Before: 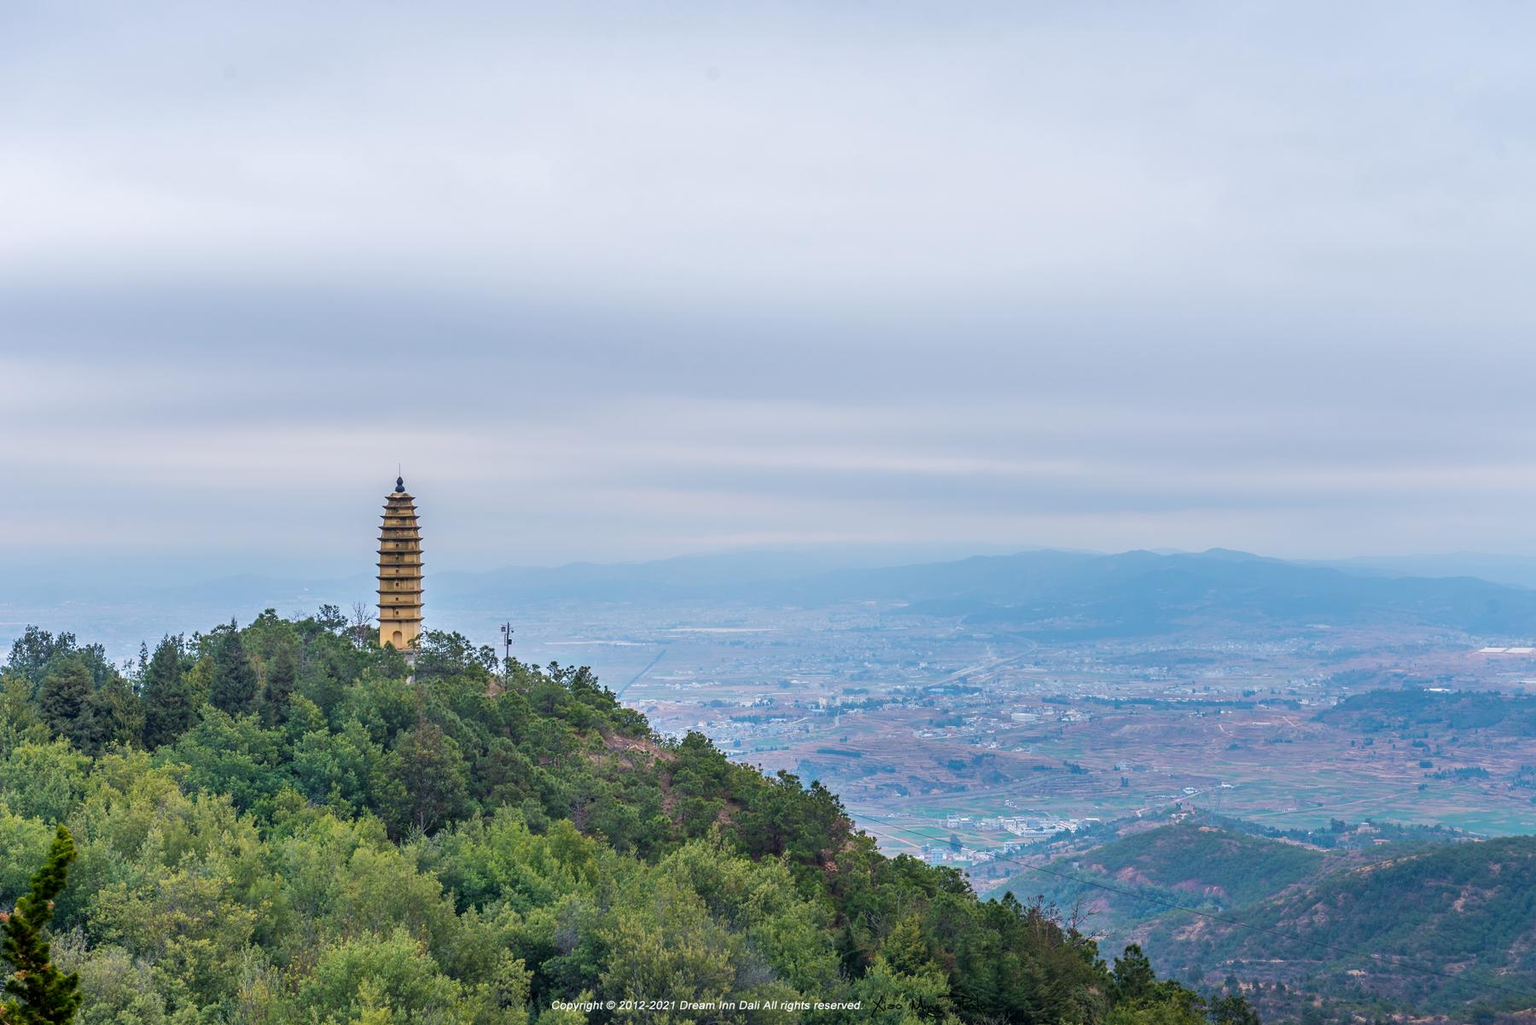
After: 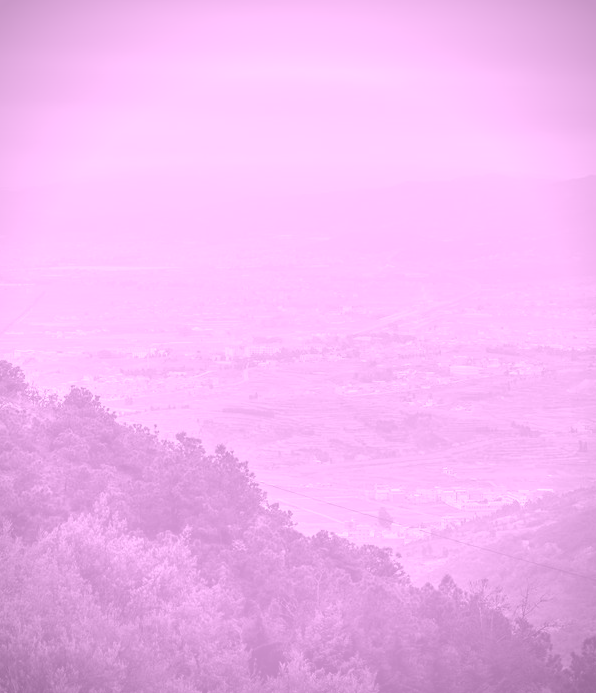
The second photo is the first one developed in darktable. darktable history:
crop: left 40.878%, top 39.176%, right 25.993%, bottom 3.081%
tone curve: curves: ch0 [(0, 0) (0.153, 0.06) (1, 1)], color space Lab, linked channels, preserve colors none
colorize: hue 331.2°, saturation 75%, source mix 30.28%, lightness 70.52%, version 1
white balance: red 0.954, blue 1.079
vignetting: saturation 0, unbound false
